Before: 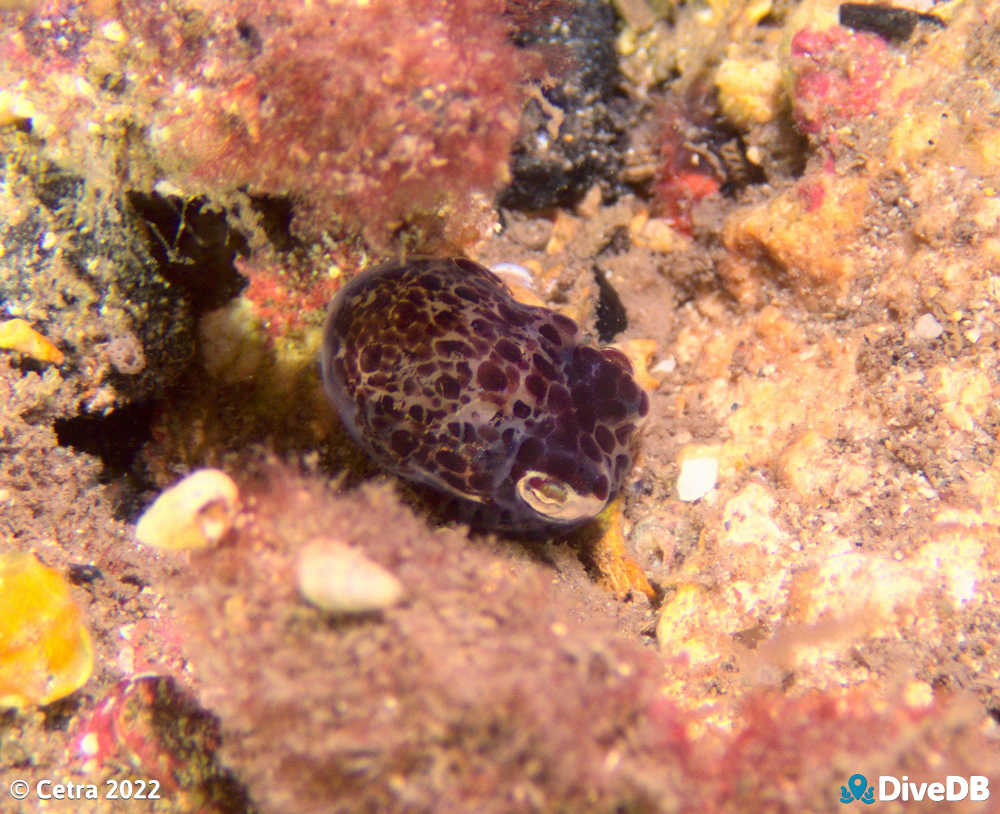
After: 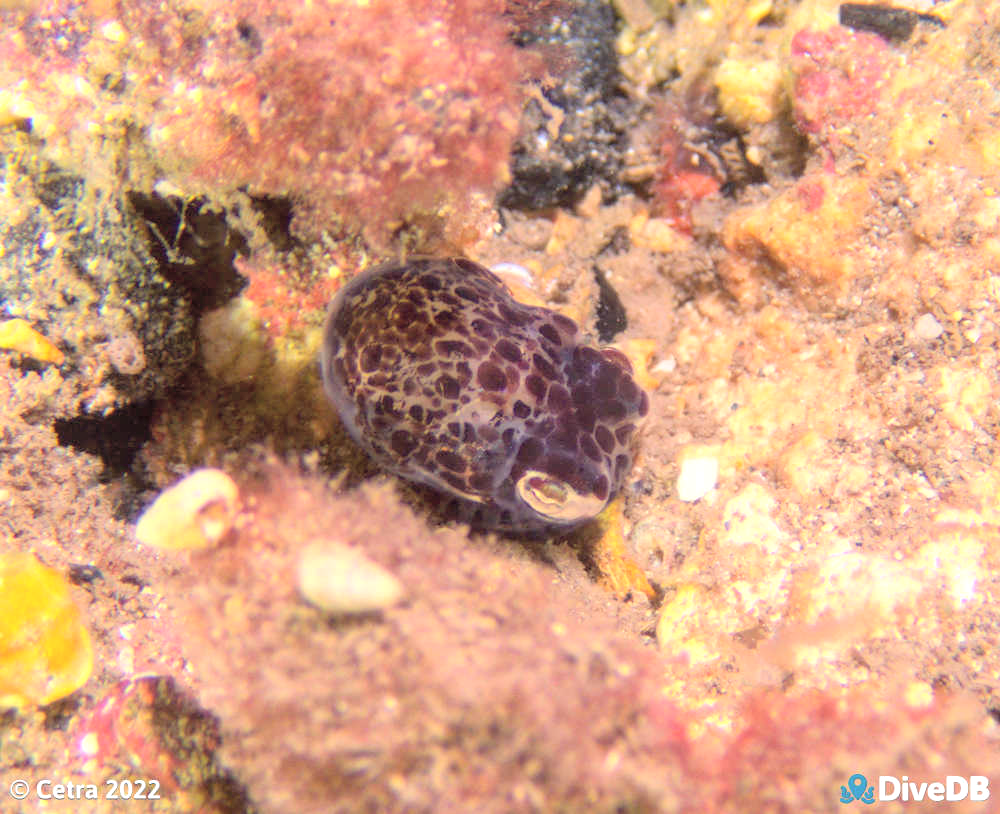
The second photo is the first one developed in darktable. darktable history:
local contrast: on, module defaults
contrast brightness saturation: brightness 0.283
